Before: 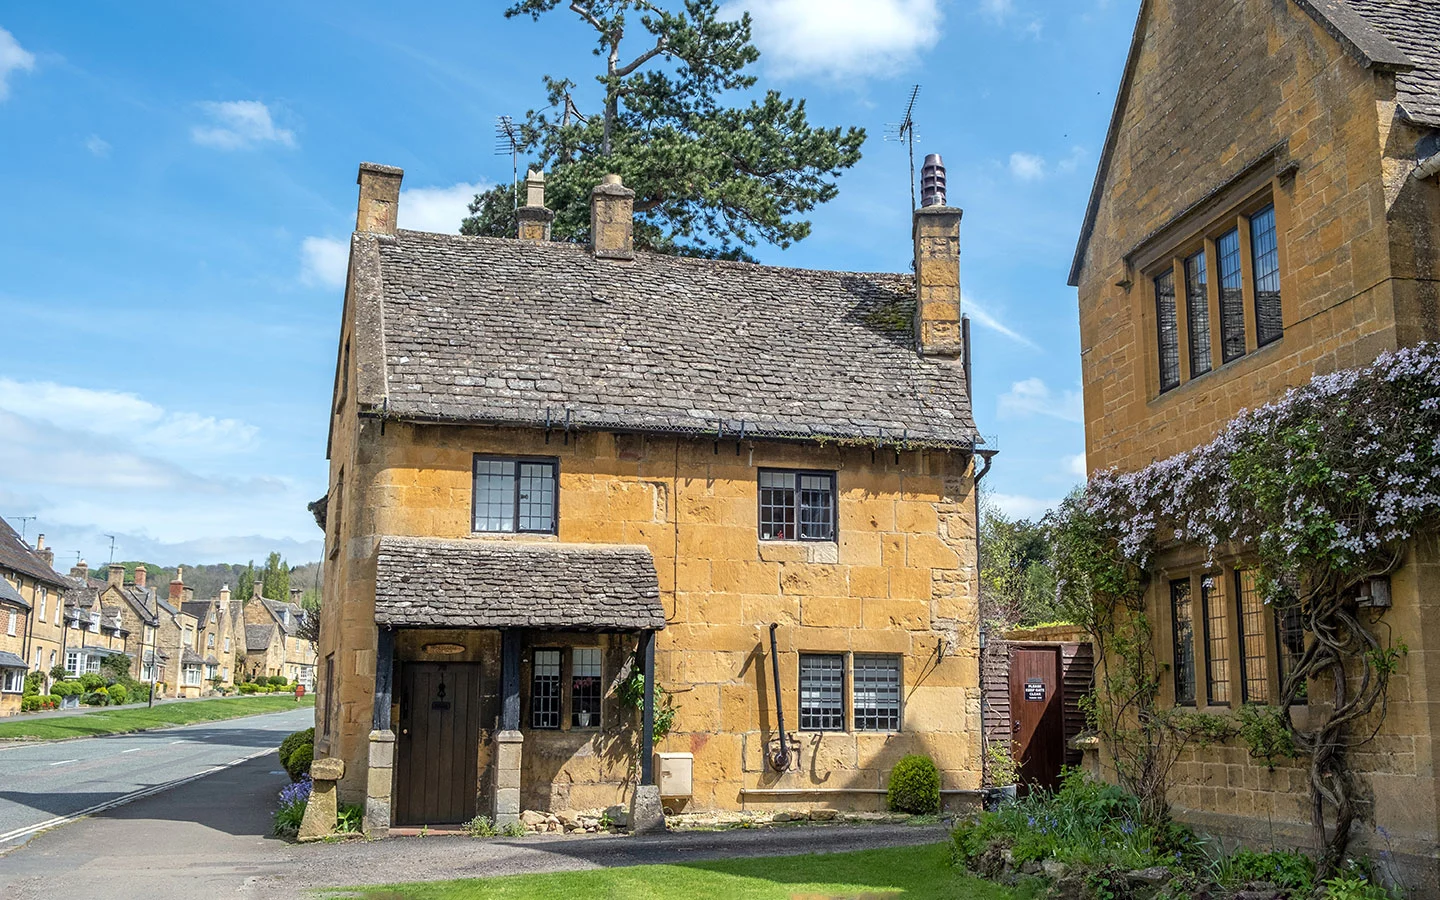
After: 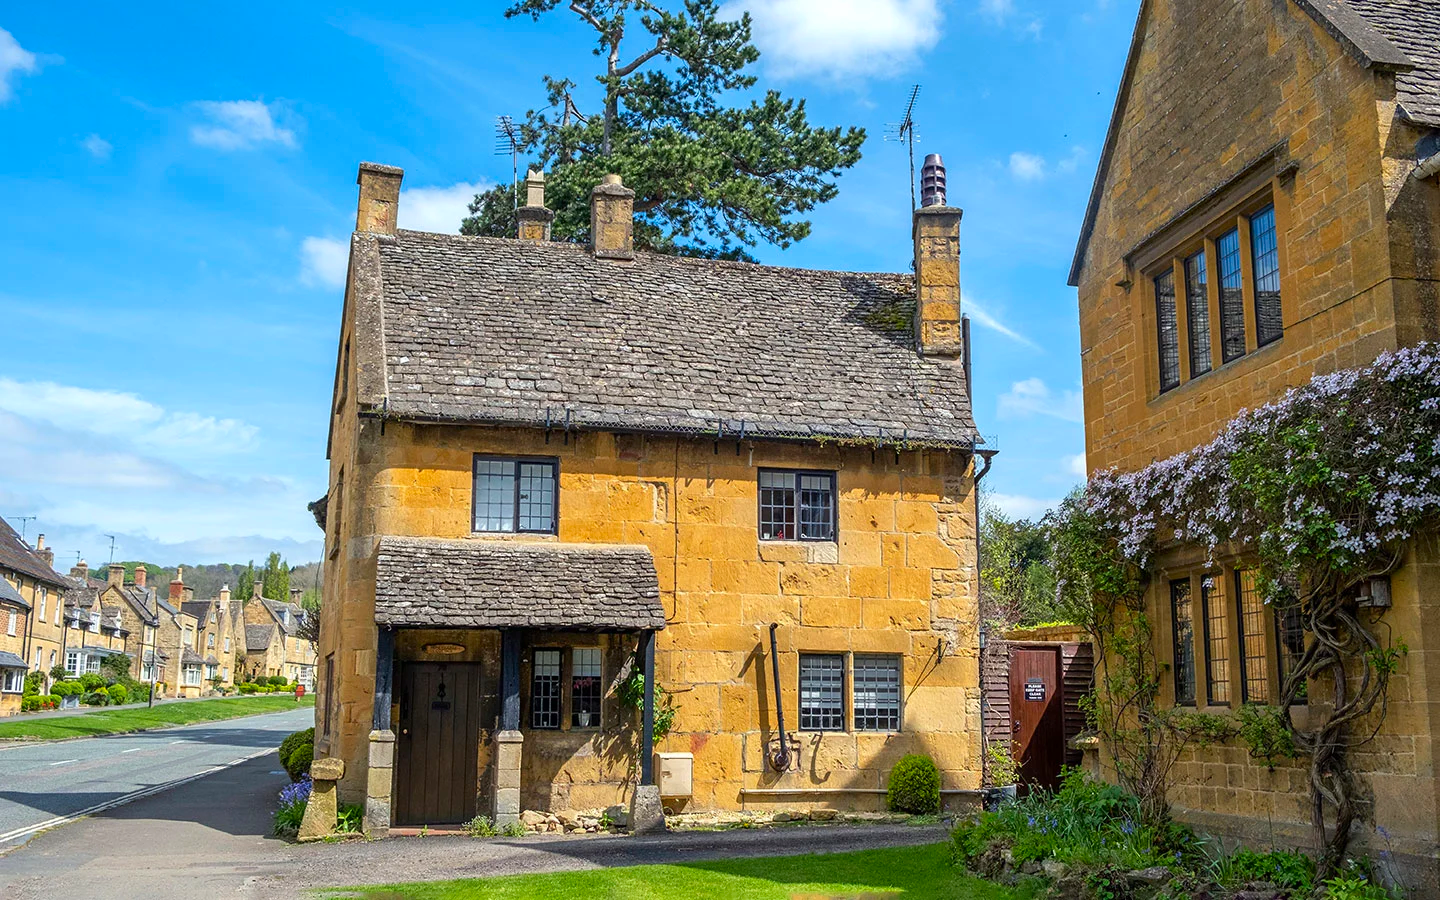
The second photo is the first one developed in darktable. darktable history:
contrast brightness saturation: brightness -0.02, saturation 0.35
tone equalizer: -7 EV 0.13 EV, smoothing diameter 25%, edges refinement/feathering 10, preserve details guided filter
haze removal: strength 0.02, distance 0.25, compatibility mode true, adaptive false
